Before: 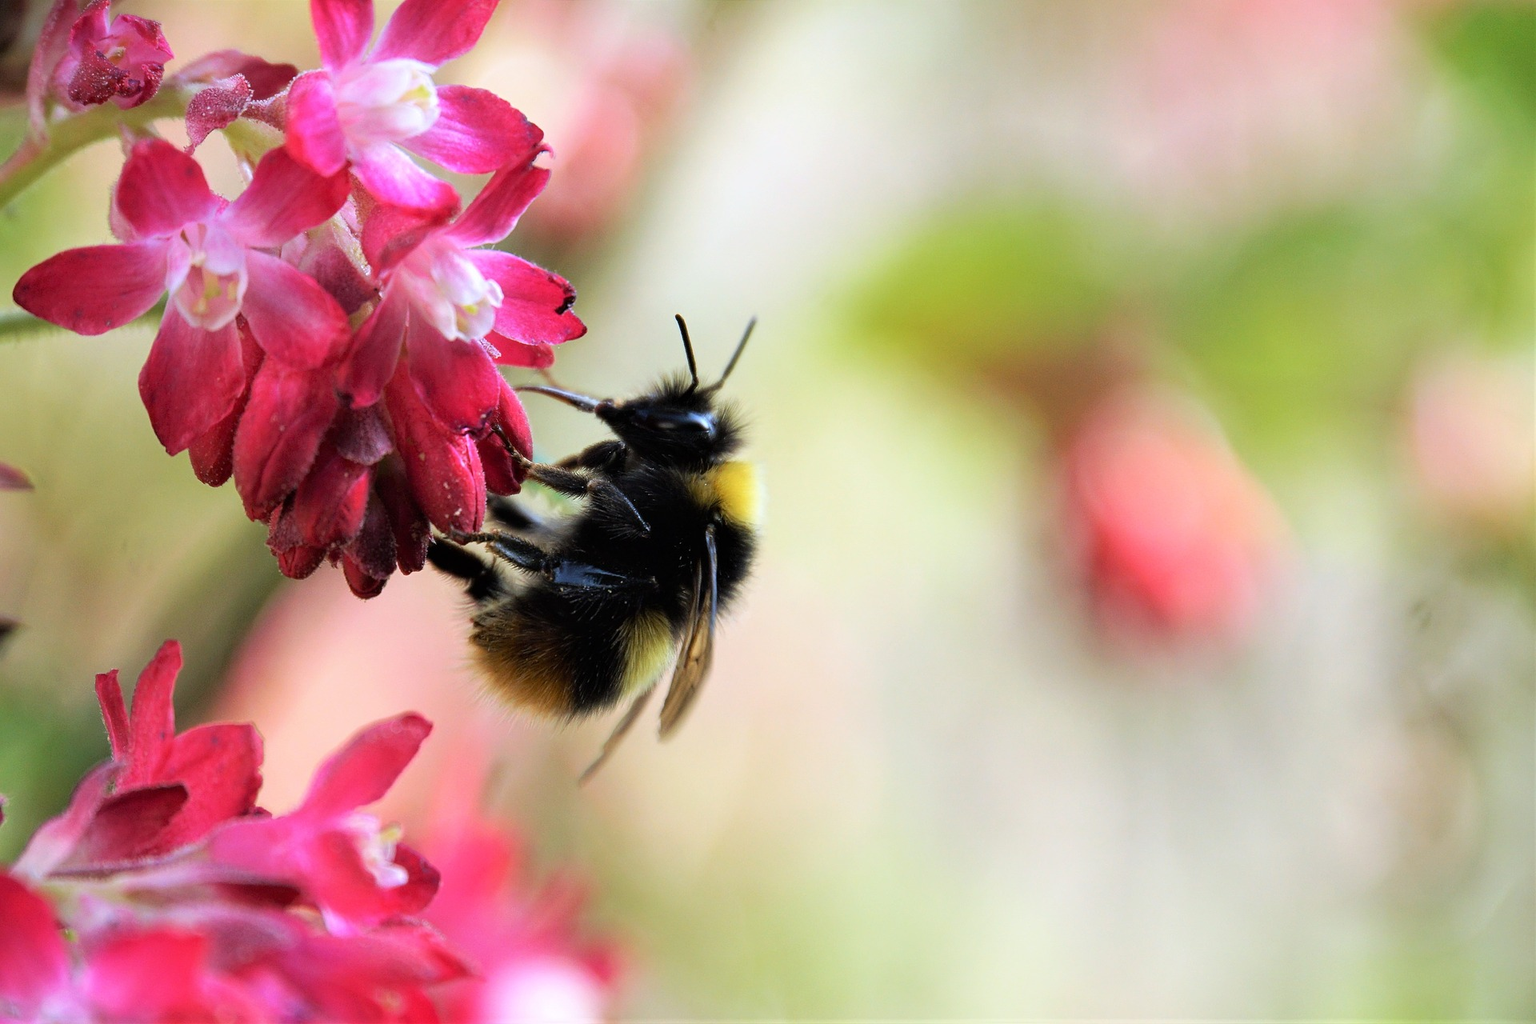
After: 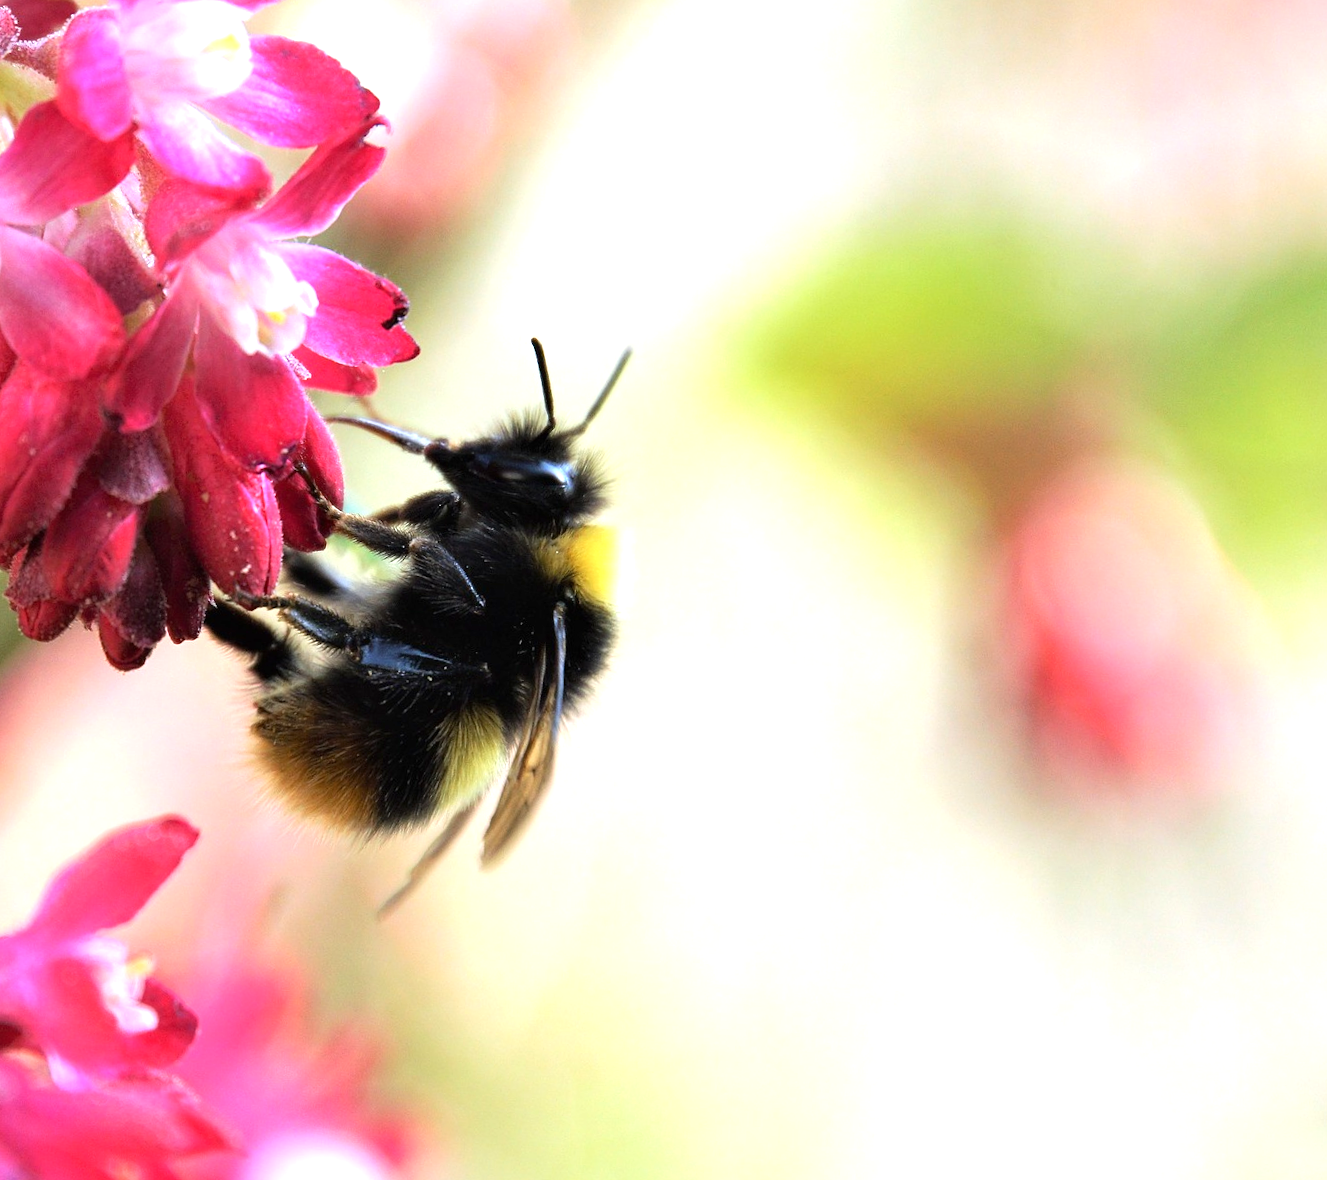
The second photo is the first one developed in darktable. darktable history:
crop and rotate: angle -3.27°, left 14.277%, top 0.028%, right 10.766%, bottom 0.028%
exposure: black level correction 0, exposure 0.7 EV, compensate exposure bias true, compensate highlight preservation false
